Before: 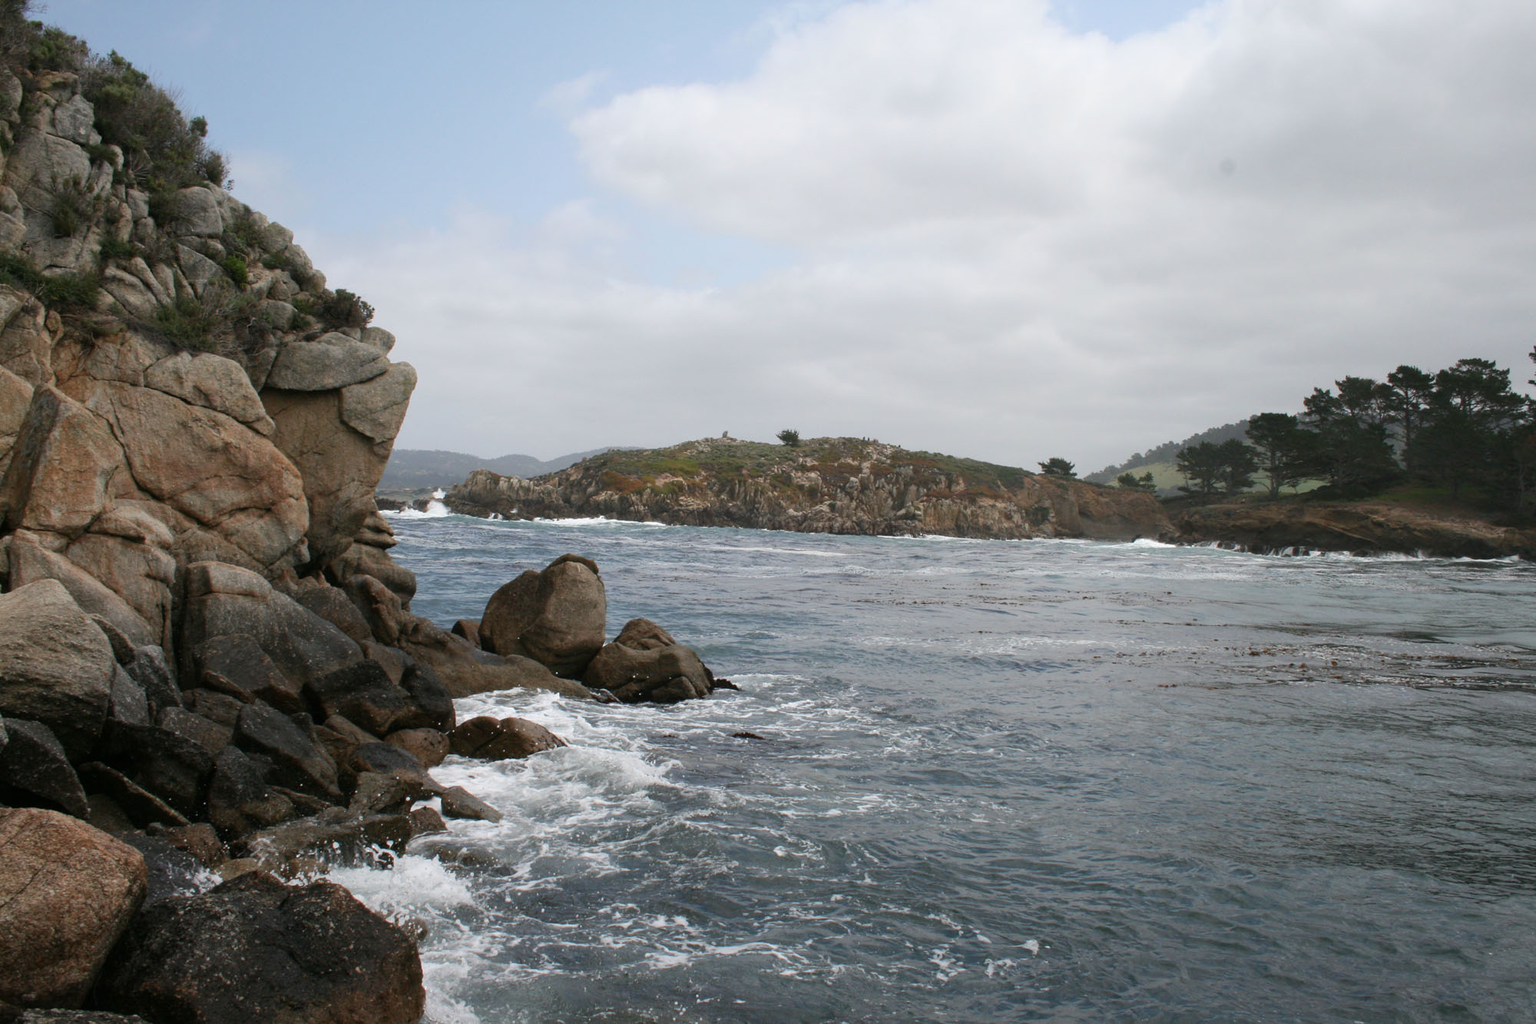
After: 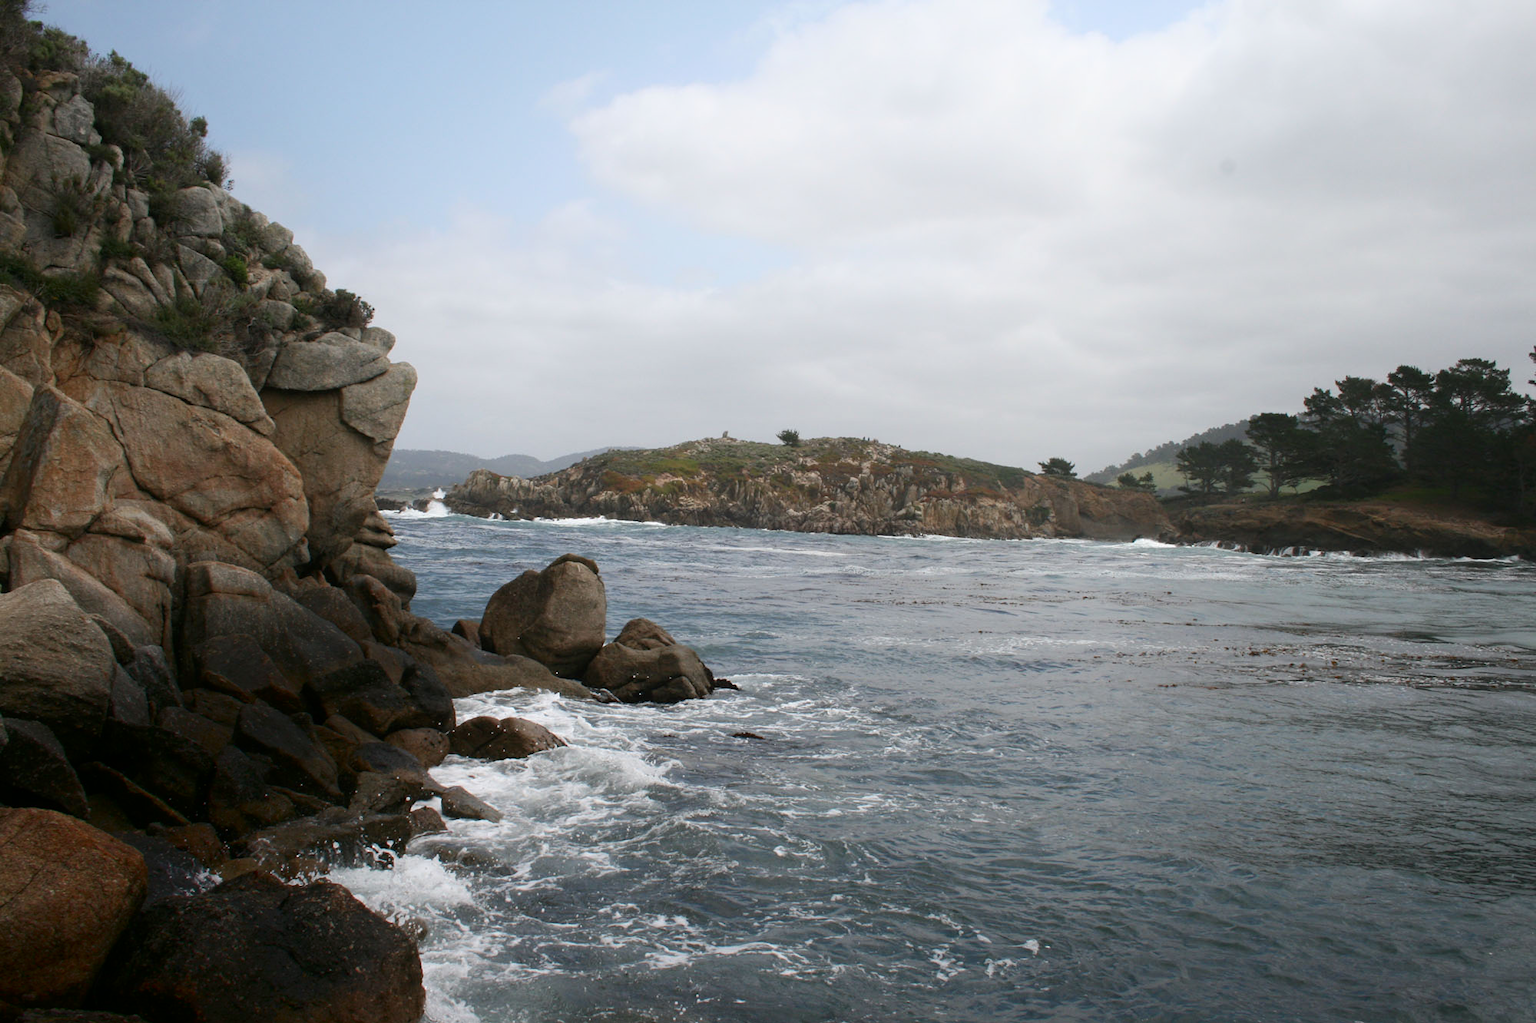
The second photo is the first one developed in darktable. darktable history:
shadows and highlights: shadows -69.11, highlights 36.33, soften with gaussian
